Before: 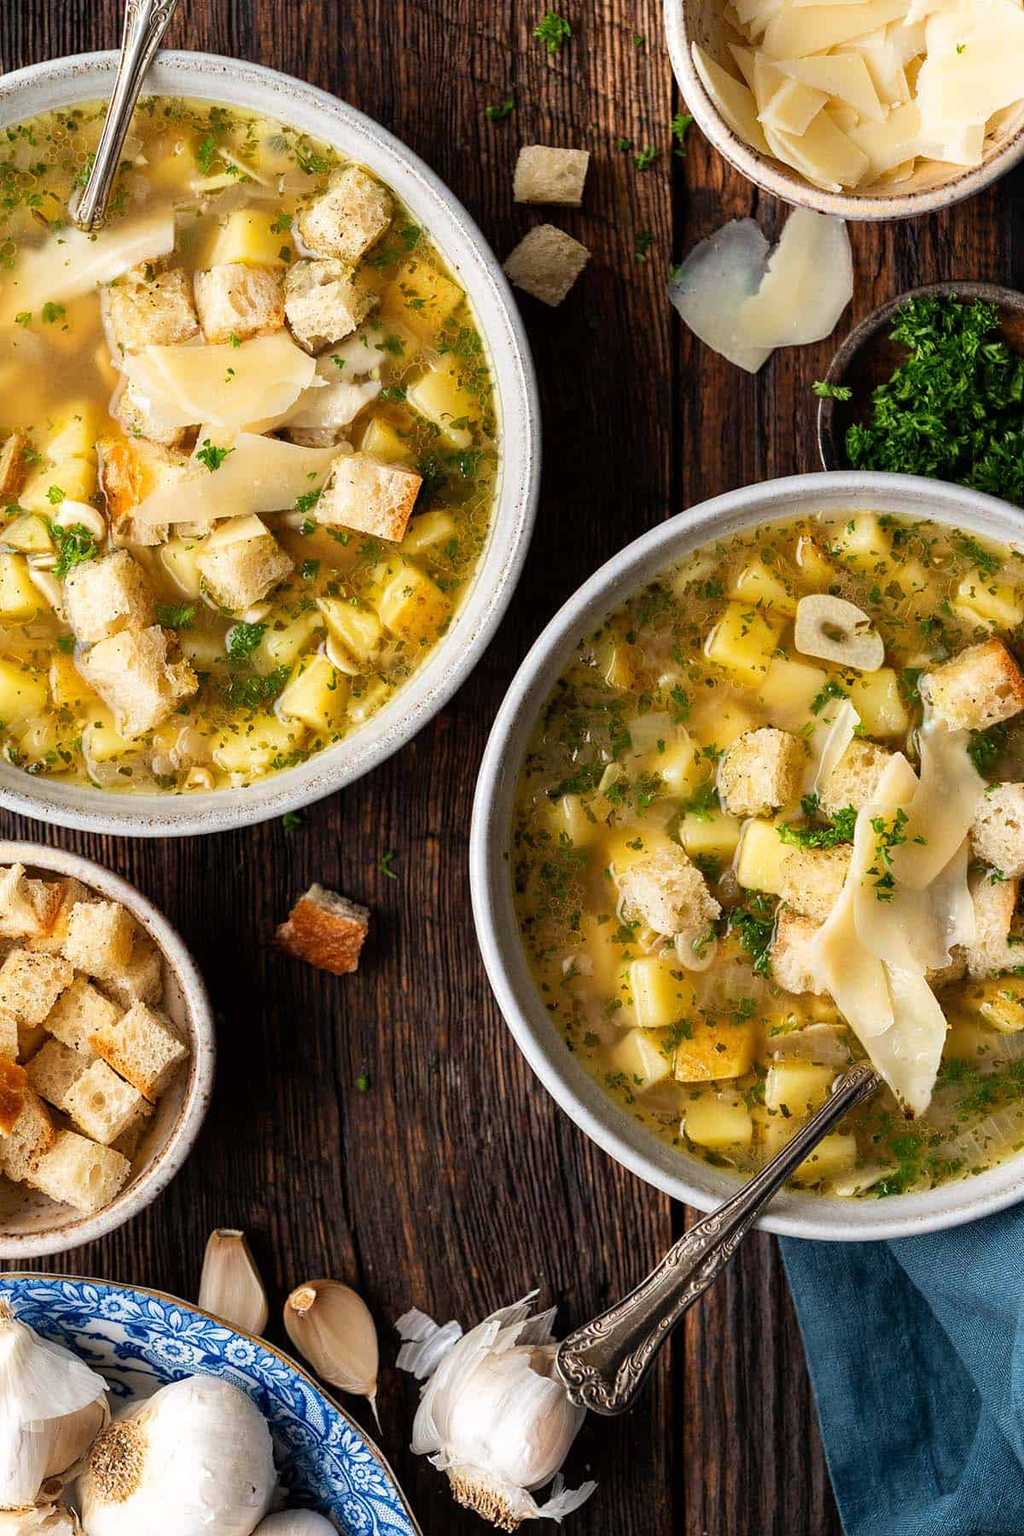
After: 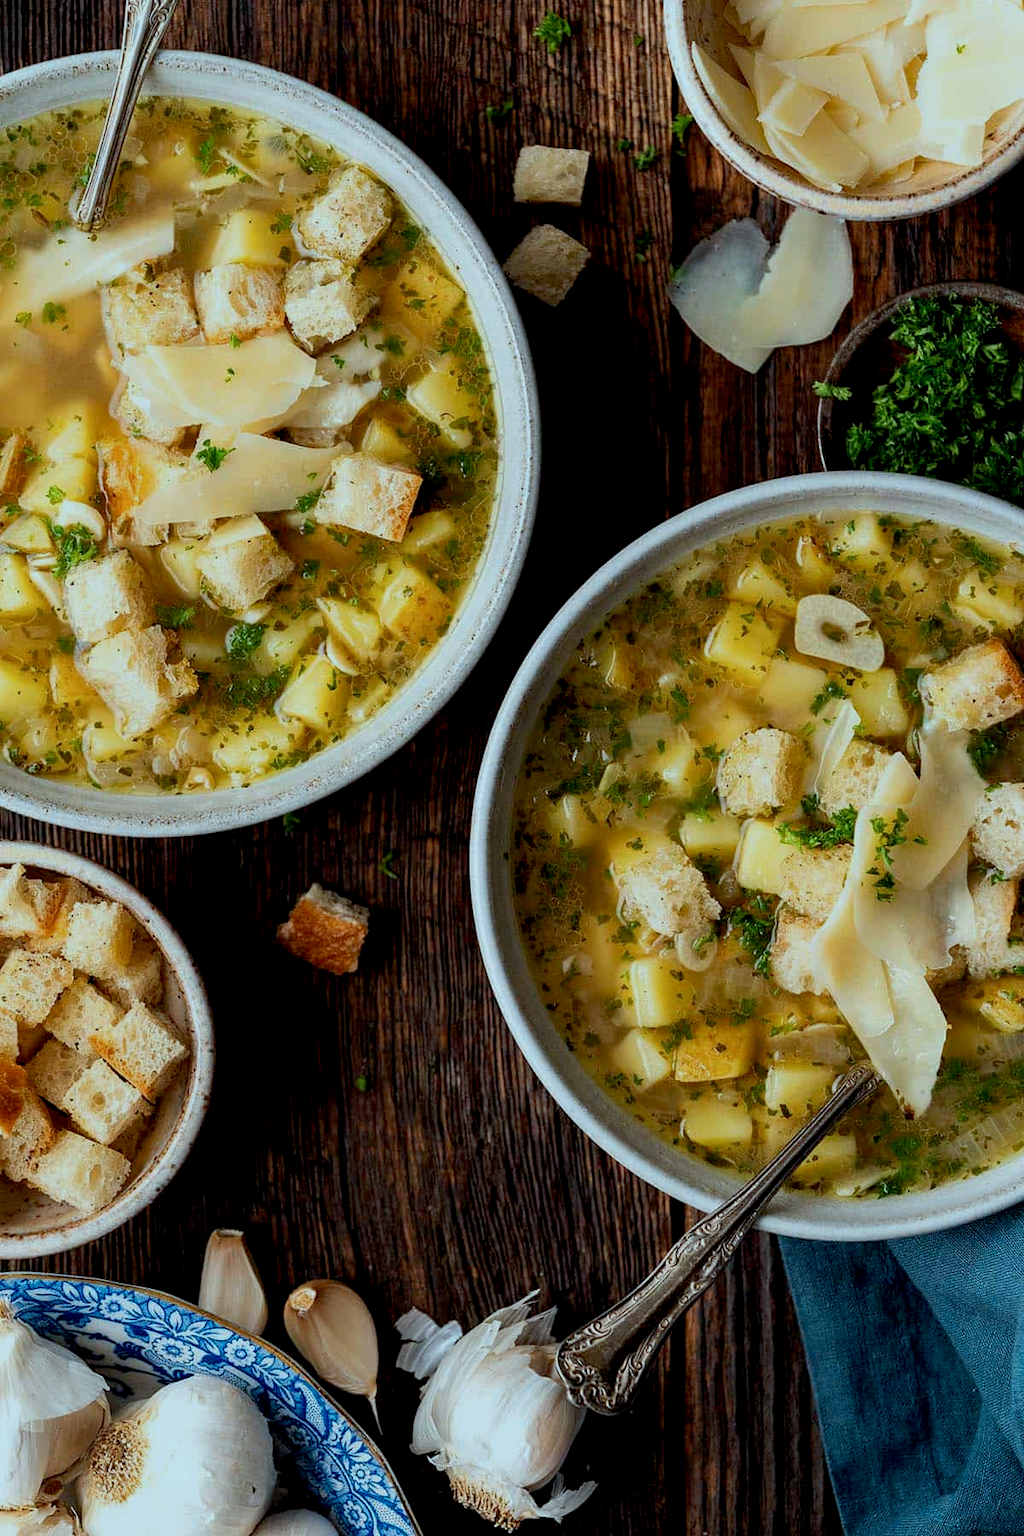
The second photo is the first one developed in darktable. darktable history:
color correction: highlights a* -10.36, highlights b* -10.25
exposure: black level correction 0.011, exposure -0.476 EV, compensate exposure bias true, compensate highlight preservation false
